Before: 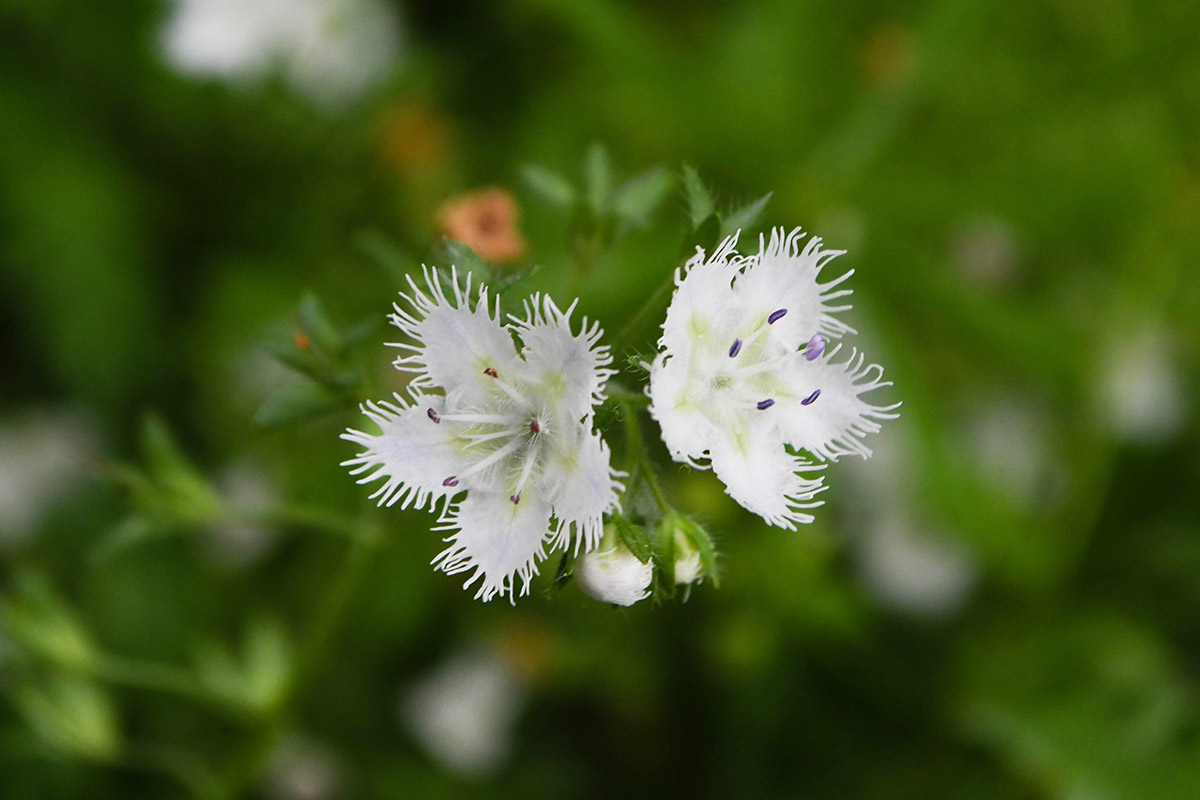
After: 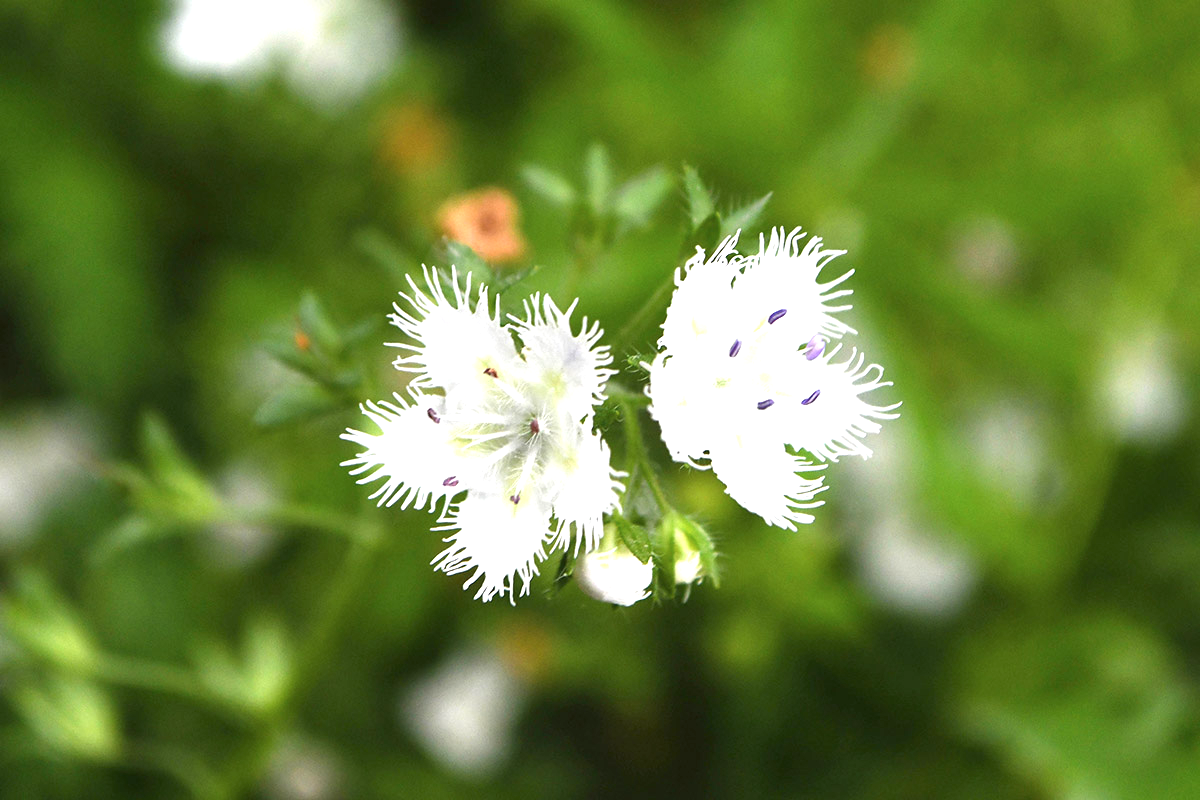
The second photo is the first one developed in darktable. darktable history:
contrast brightness saturation: saturation -0.064
exposure: black level correction 0, exposure 1.199 EV, compensate highlight preservation false
